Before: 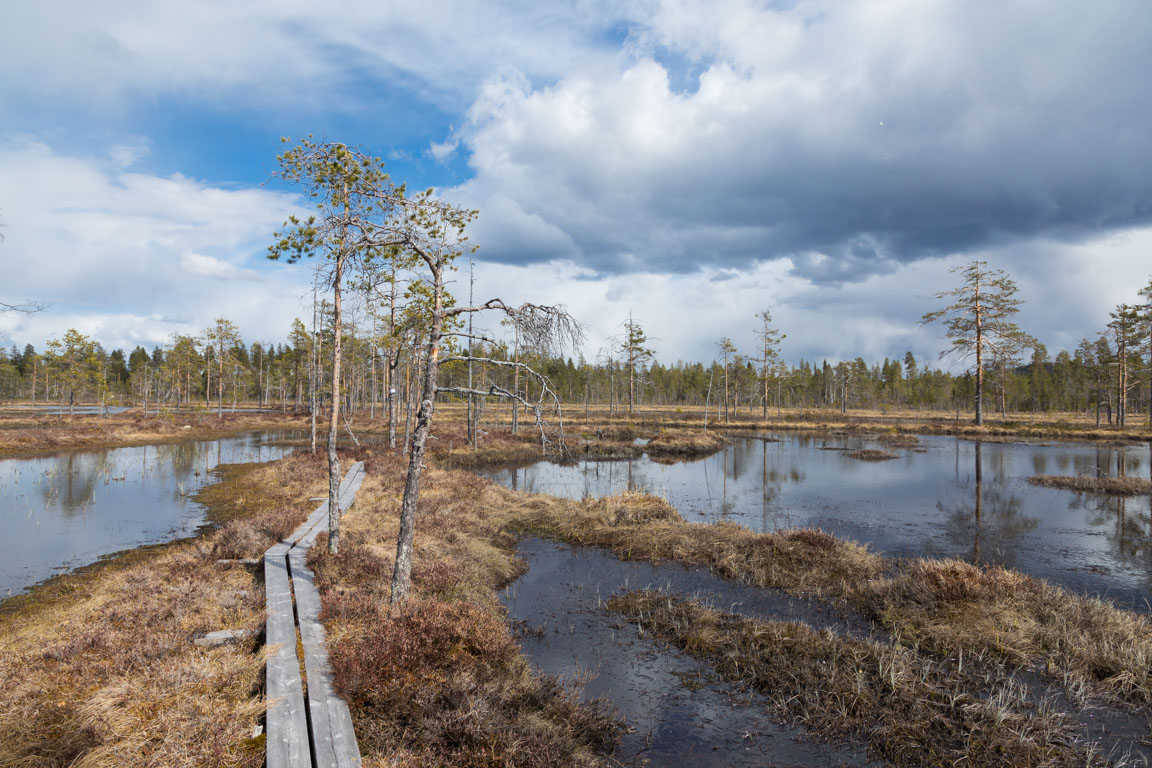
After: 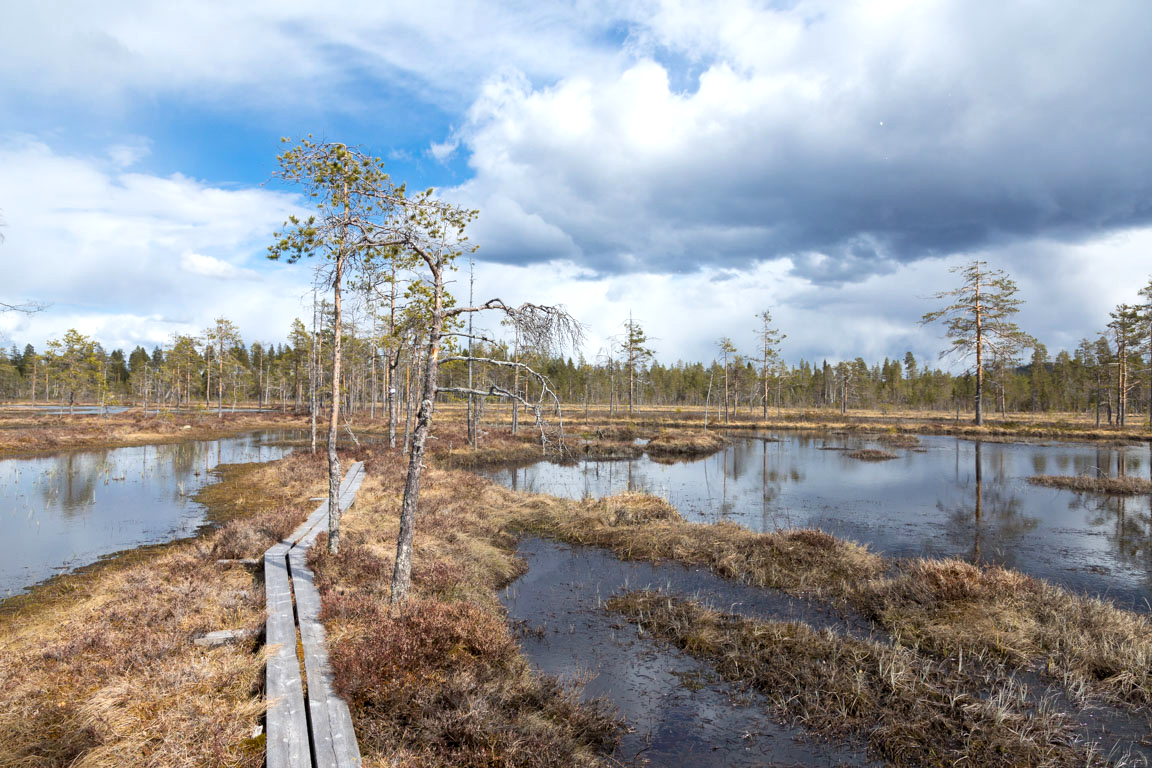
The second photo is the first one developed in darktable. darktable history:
exposure: black level correction 0.003, exposure 0.388 EV, compensate highlight preservation false
